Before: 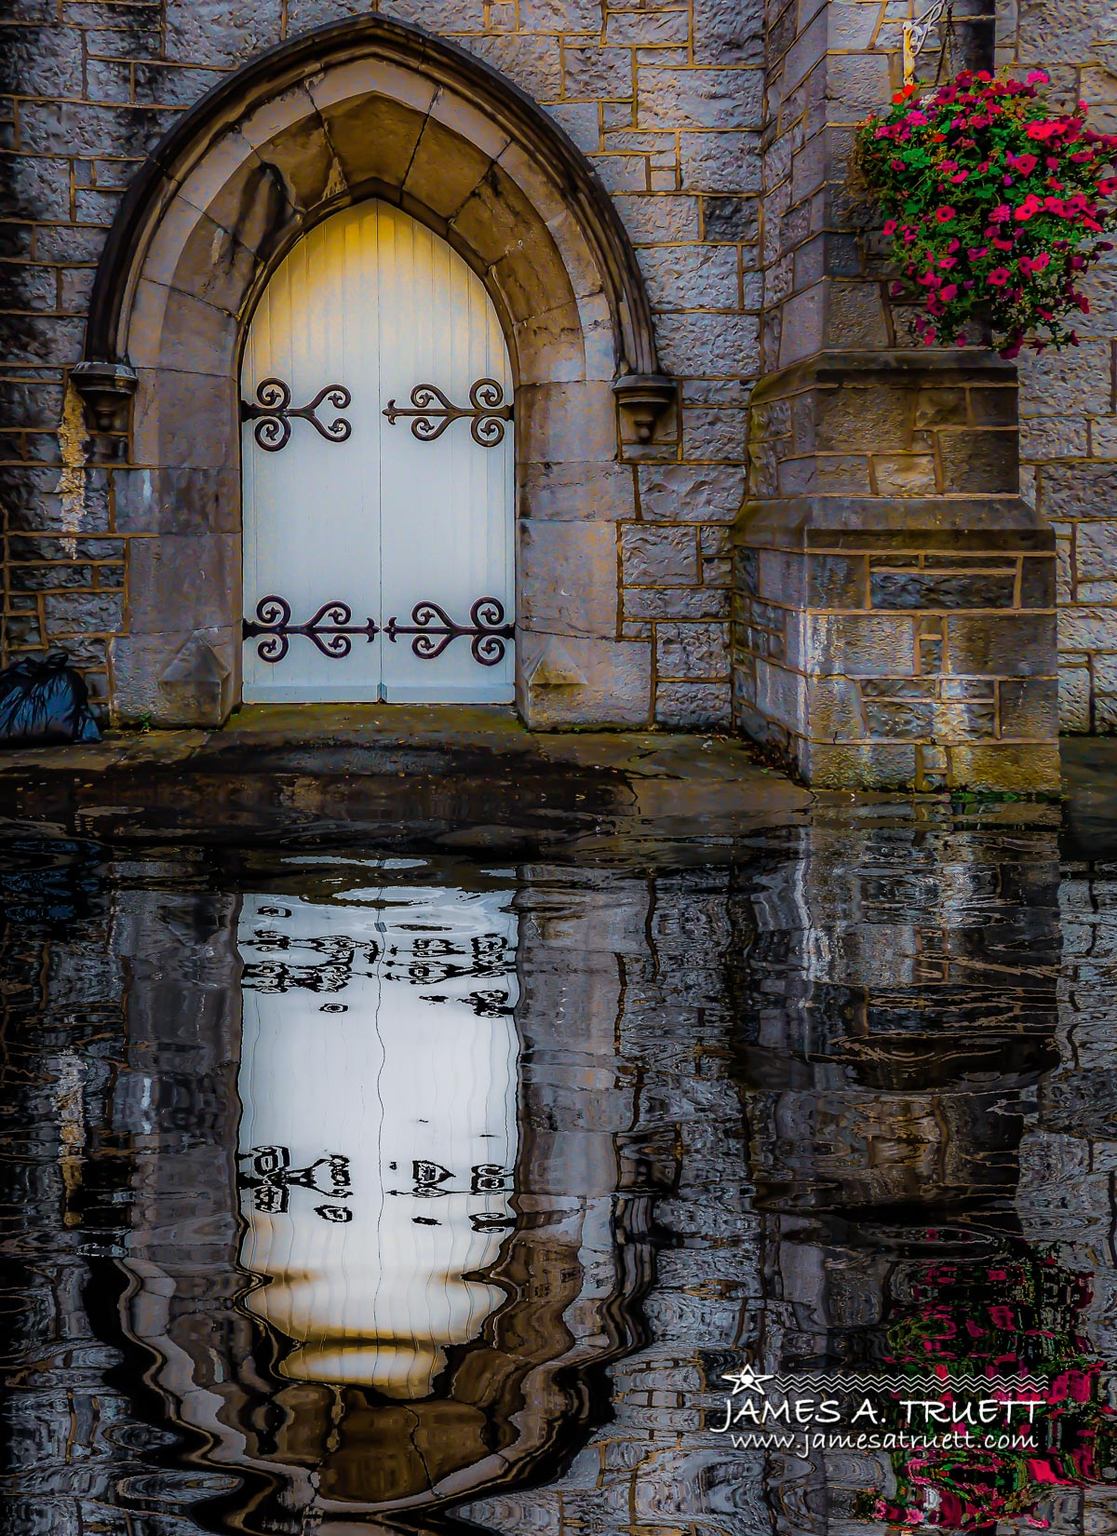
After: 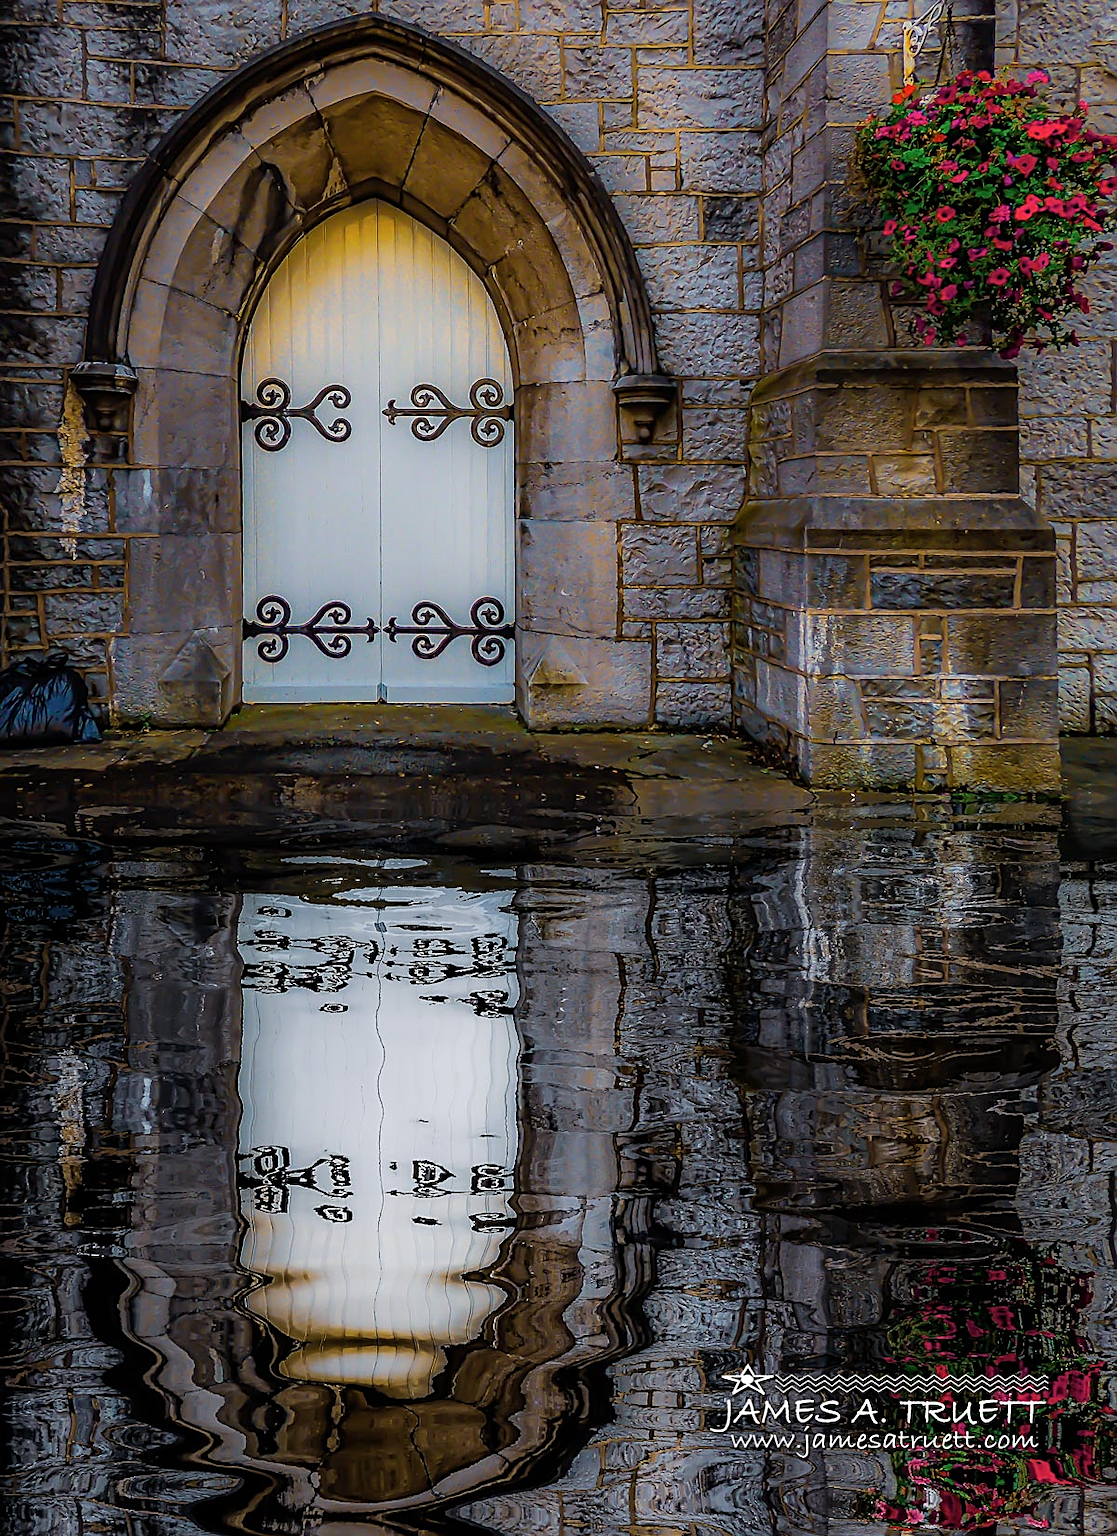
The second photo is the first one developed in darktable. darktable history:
color zones: curves: ch0 [(0, 0.613) (0.01, 0.613) (0.245, 0.448) (0.498, 0.529) (0.642, 0.665) (0.879, 0.777) (0.99, 0.613)]; ch1 [(0, 0) (0.143, 0) (0.286, 0) (0.429, 0) (0.571, 0) (0.714, 0) (0.857, 0)], mix -93.41%
sharpen: on, module defaults
